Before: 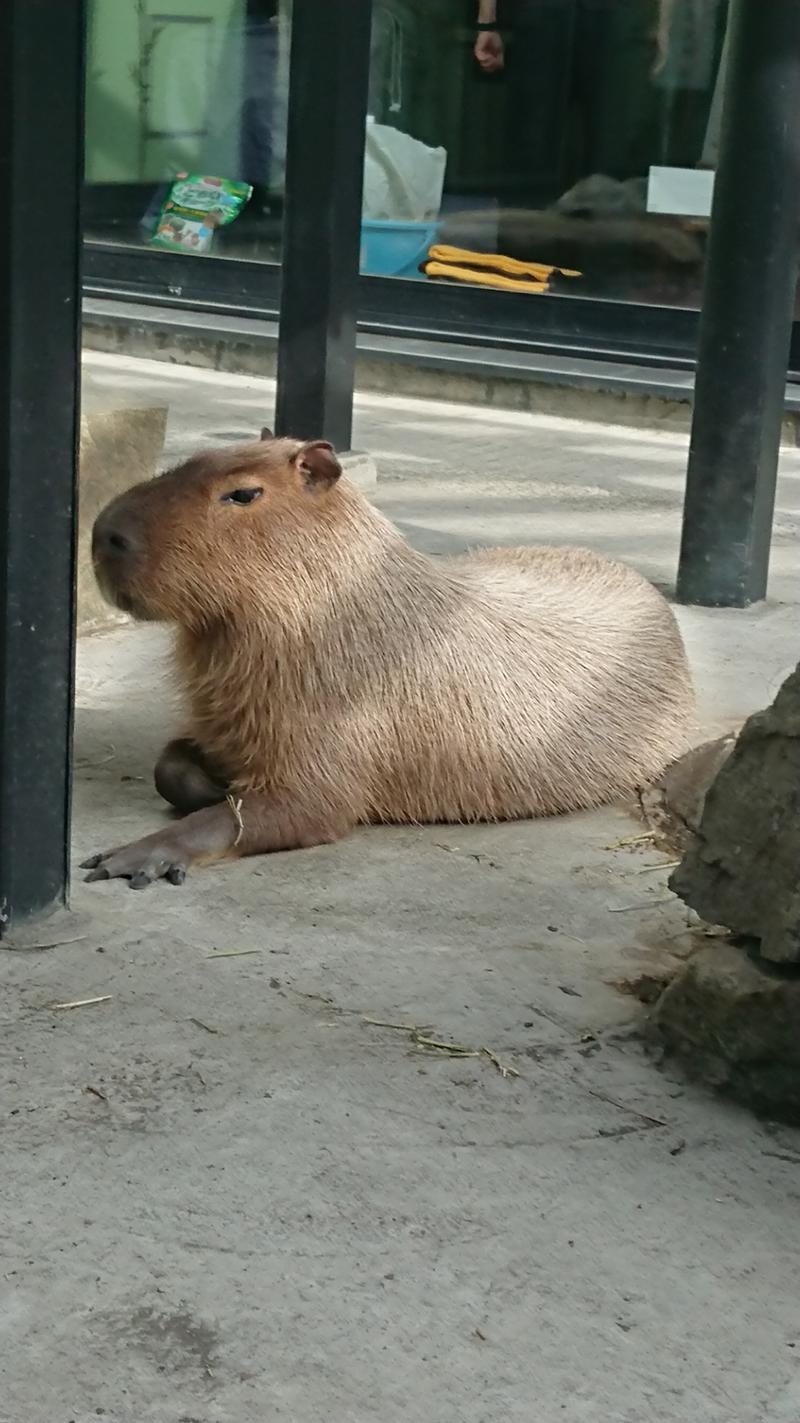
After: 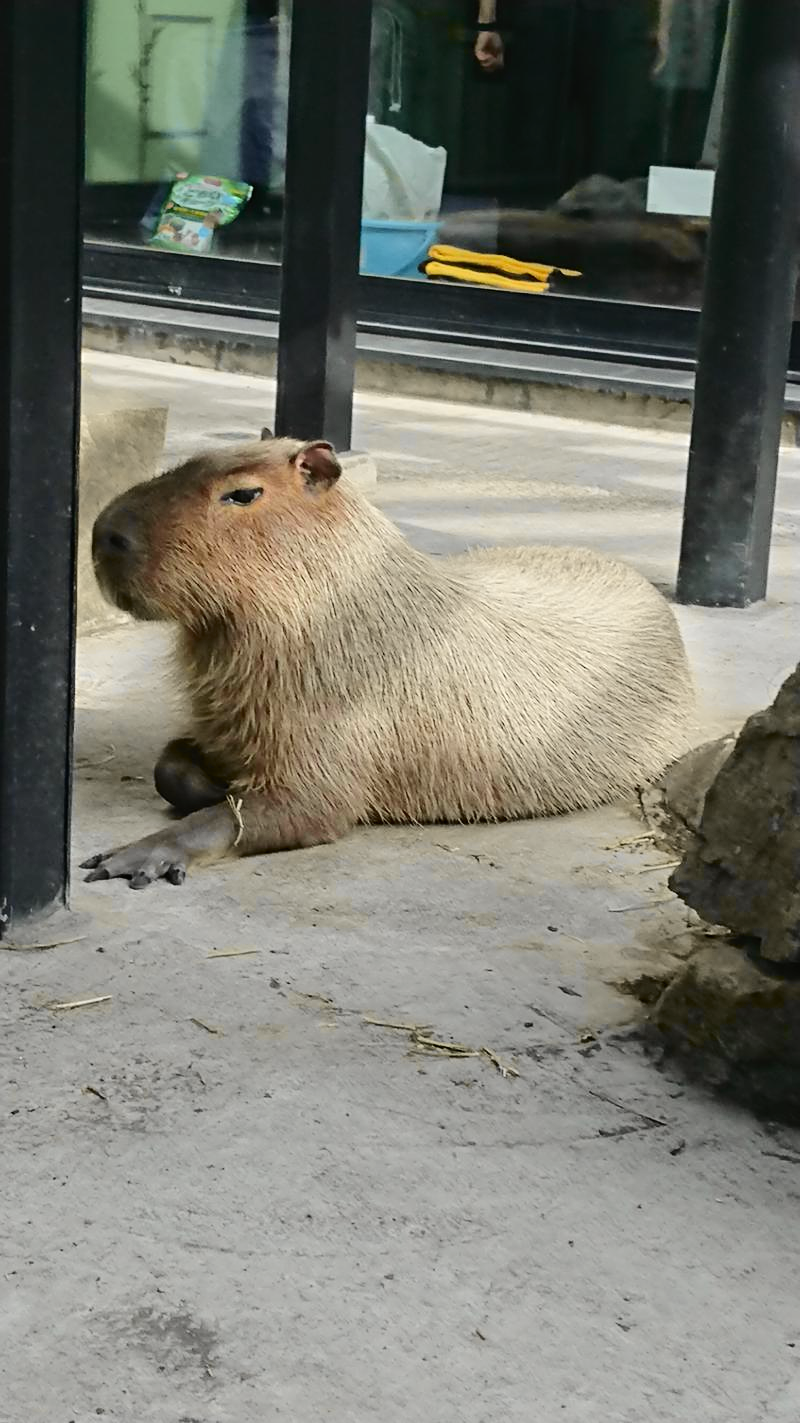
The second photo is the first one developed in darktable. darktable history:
tone curve: curves: ch0 [(0, 0.01) (0.097, 0.07) (0.204, 0.173) (0.447, 0.517) (0.539, 0.624) (0.733, 0.791) (0.879, 0.898) (1, 0.98)]; ch1 [(0, 0) (0.393, 0.415) (0.447, 0.448) (0.485, 0.494) (0.523, 0.509) (0.545, 0.544) (0.574, 0.578) (0.648, 0.674) (1, 1)]; ch2 [(0, 0) (0.369, 0.388) (0.449, 0.431) (0.499, 0.5) (0.521, 0.517) (0.53, 0.54) (0.564, 0.569) (0.674, 0.735) (1, 1)], color space Lab, independent channels, preserve colors none
sharpen: amount 0.2
